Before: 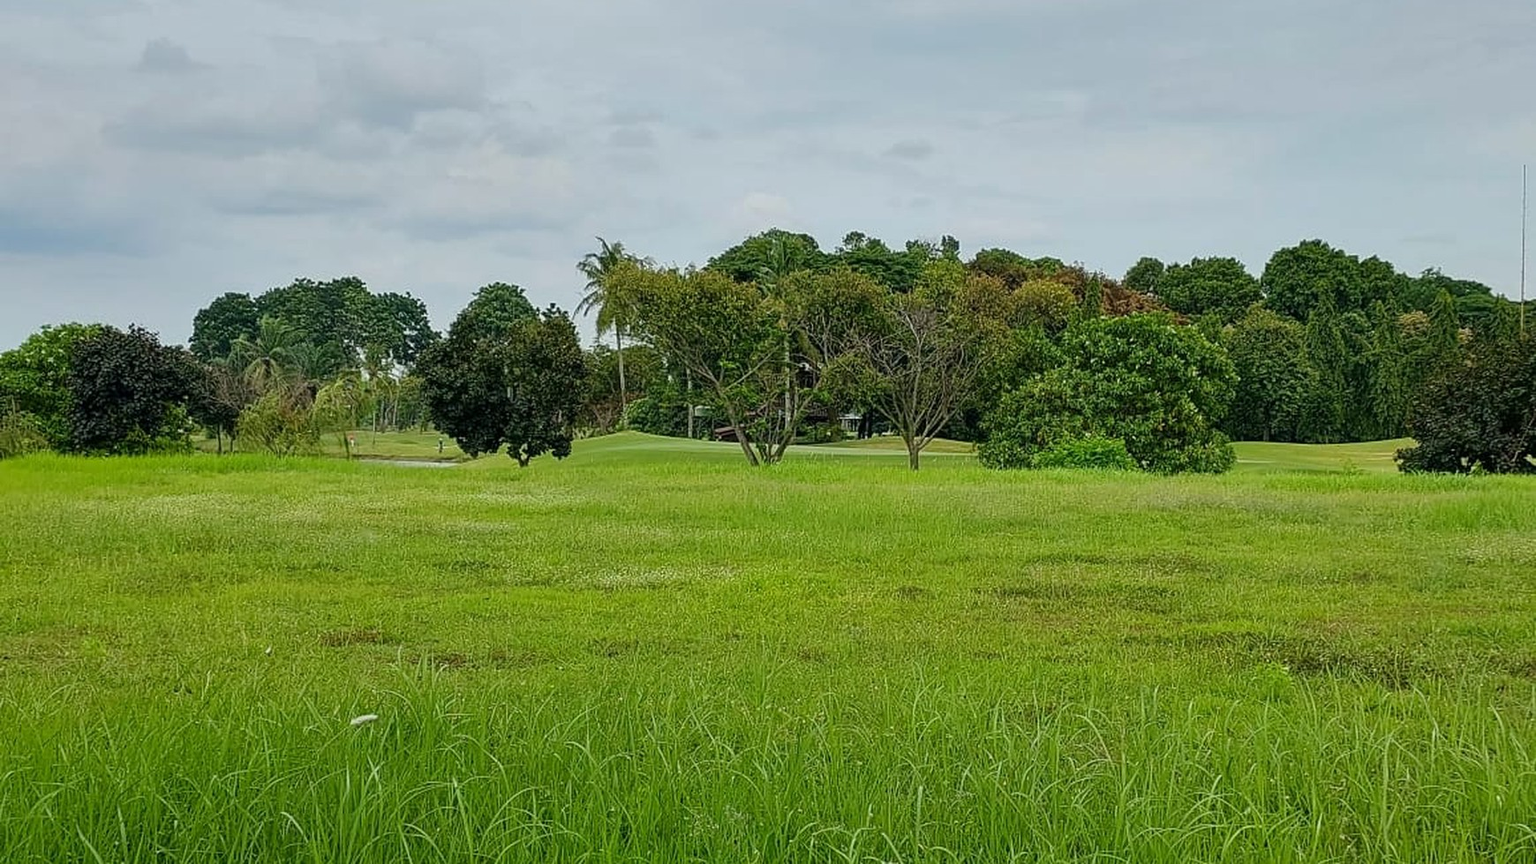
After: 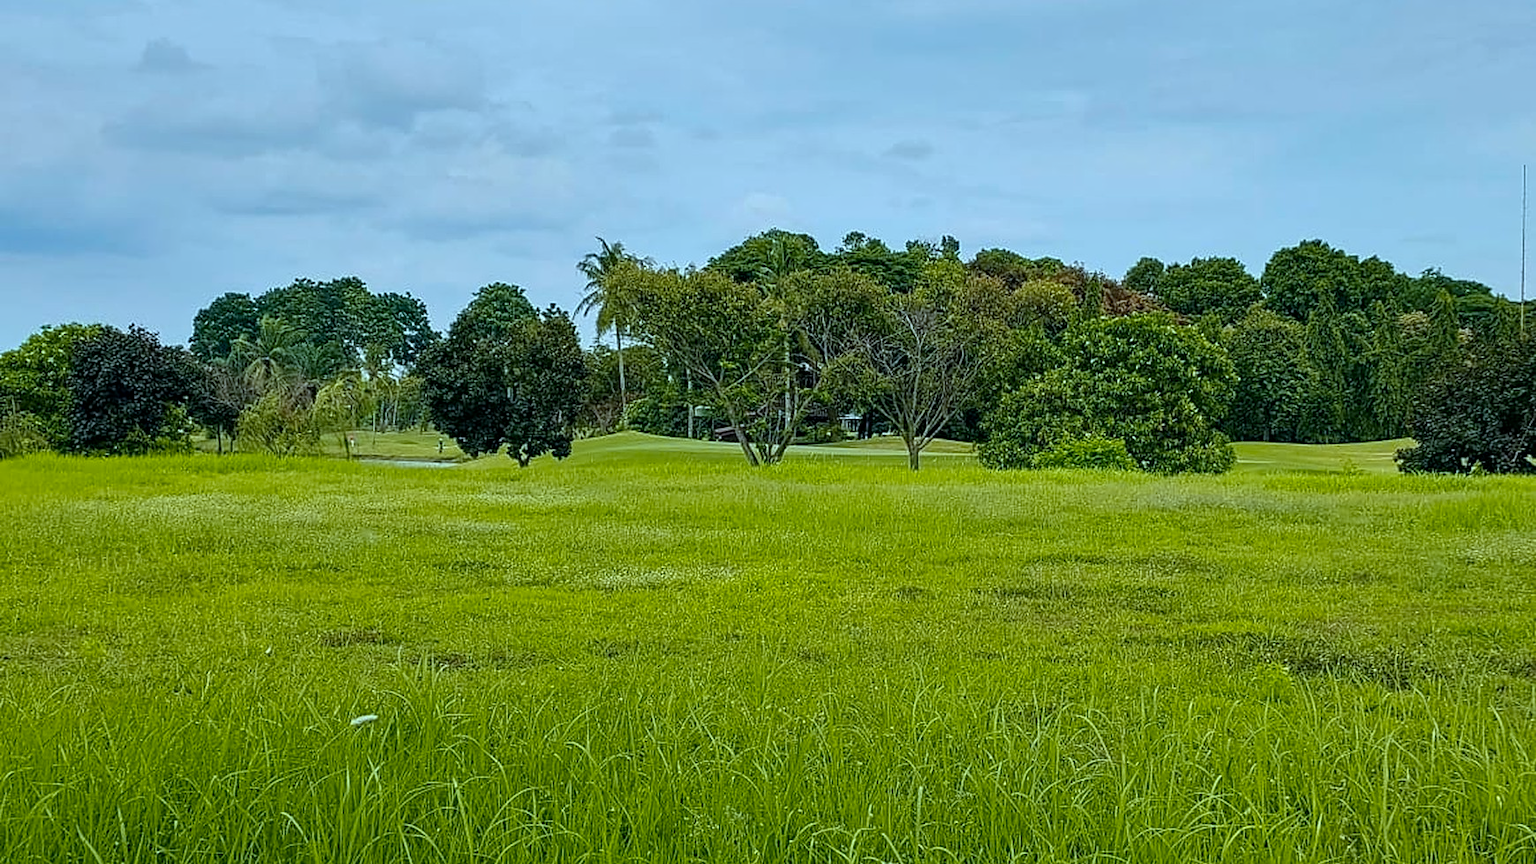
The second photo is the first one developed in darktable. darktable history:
color calibration: output colorfulness [0, 0.315, 0, 0], x 0.383, y 0.372, temperature 3912.7 K
color zones: curves: ch2 [(0, 0.5) (0.143, 0.5) (0.286, 0.489) (0.415, 0.421) (0.571, 0.5) (0.714, 0.5) (0.857, 0.5) (1, 0.5)]
contrast equalizer: octaves 7, y [[0.502, 0.505, 0.512, 0.529, 0.564, 0.588], [0.5 ×6], [0.502, 0.505, 0.512, 0.529, 0.564, 0.588], [0, 0.001, 0.001, 0.004, 0.008, 0.011], [0, 0.001, 0.001, 0.004, 0.008, 0.011]]
base curve: preserve colors none
